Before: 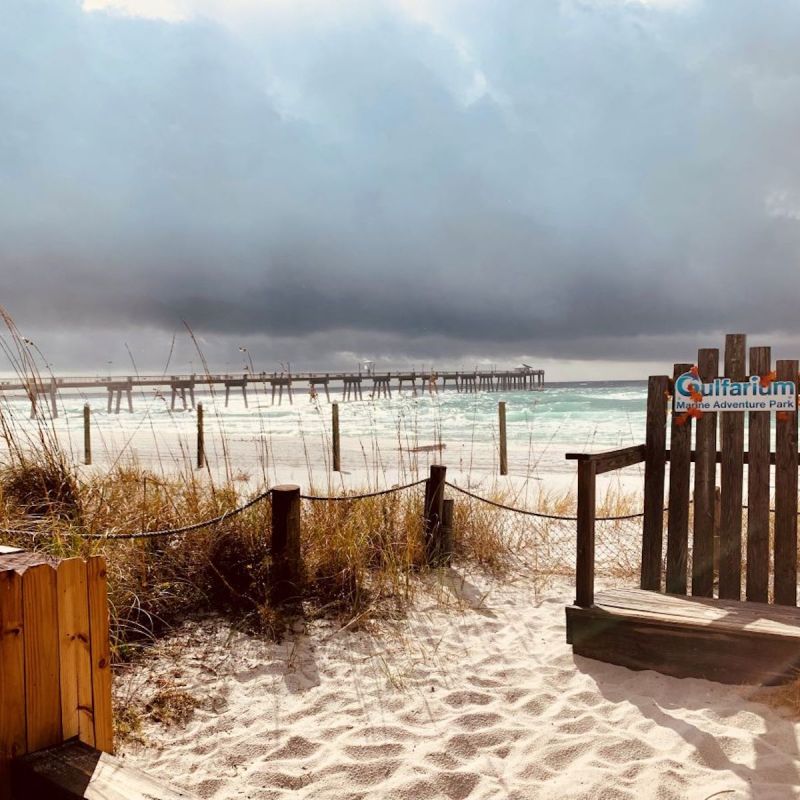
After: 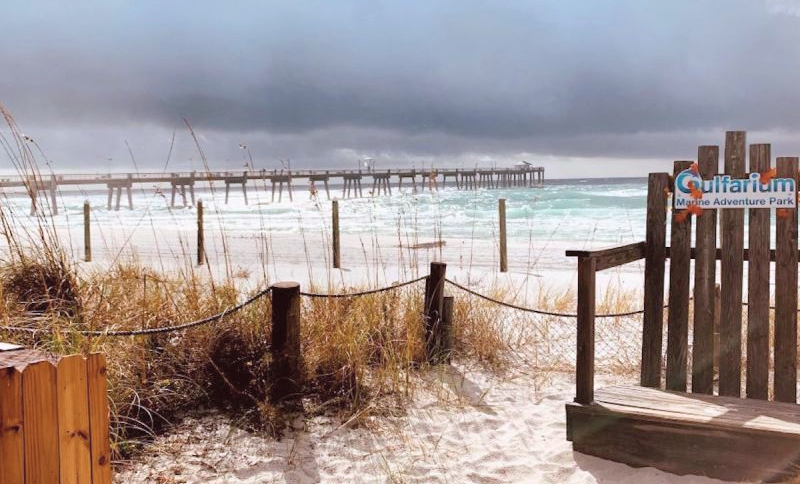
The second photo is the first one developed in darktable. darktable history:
crop and rotate: top 25.391%, bottom 14.048%
contrast brightness saturation: brightness 0.146
color calibration: illuminant as shot in camera, x 0.358, y 0.373, temperature 4628.91 K
